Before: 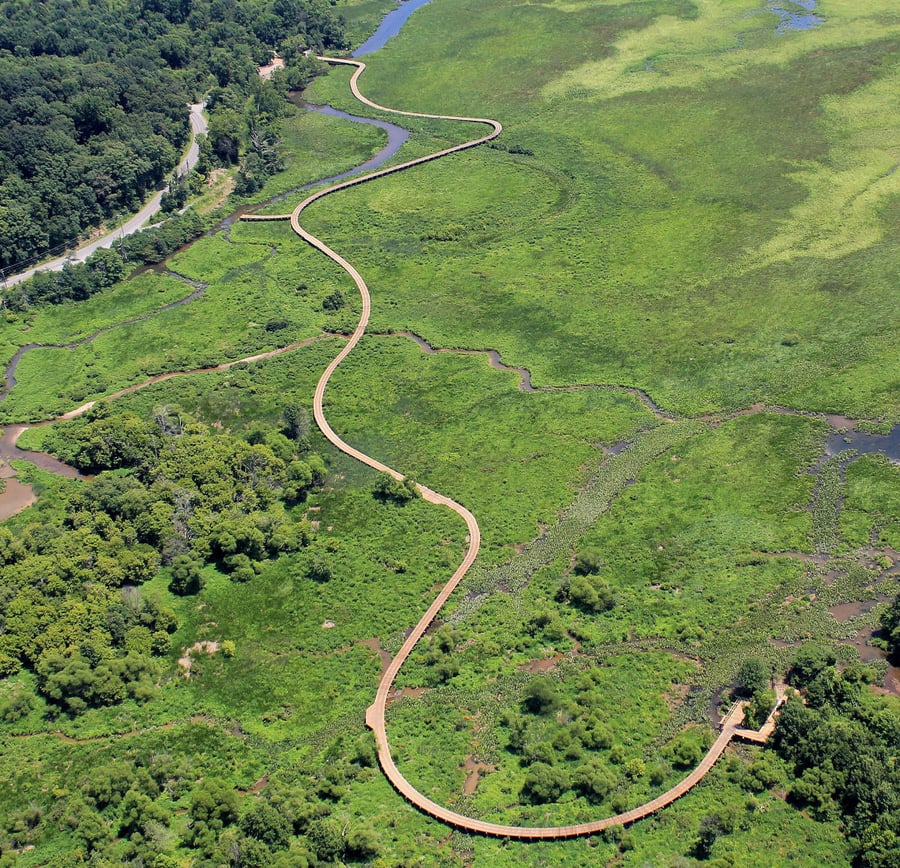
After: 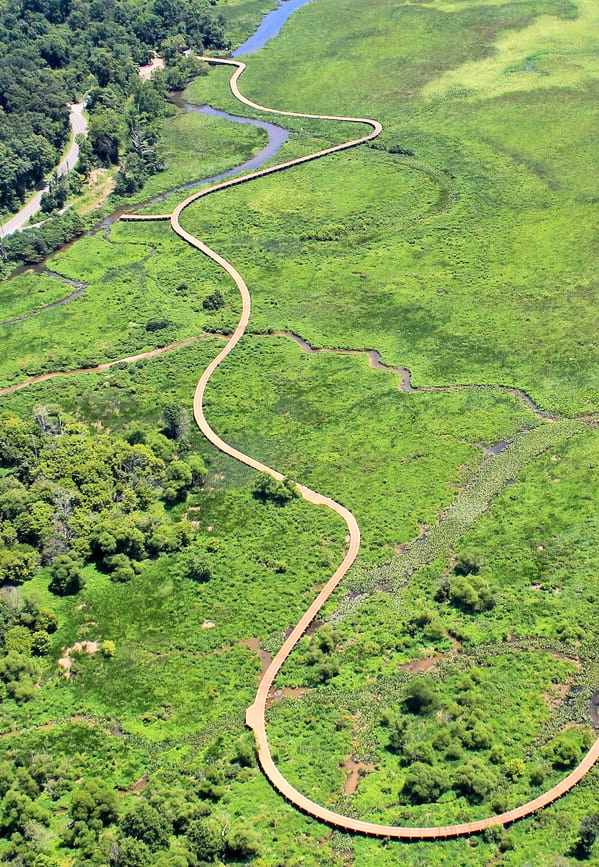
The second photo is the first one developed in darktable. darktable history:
local contrast: mode bilateral grid, contrast 28, coarseness 16, detail 116%, midtone range 0.2
contrast brightness saturation: contrast 0.202, brightness 0.161, saturation 0.229
crop and rotate: left 13.366%, right 19.994%
